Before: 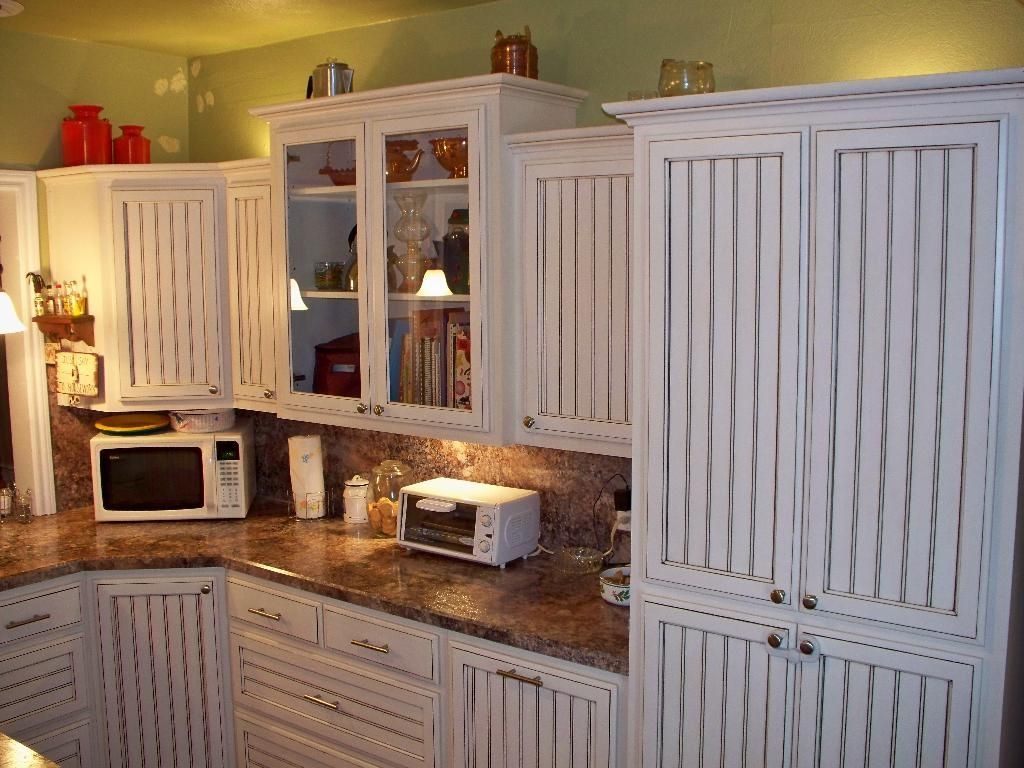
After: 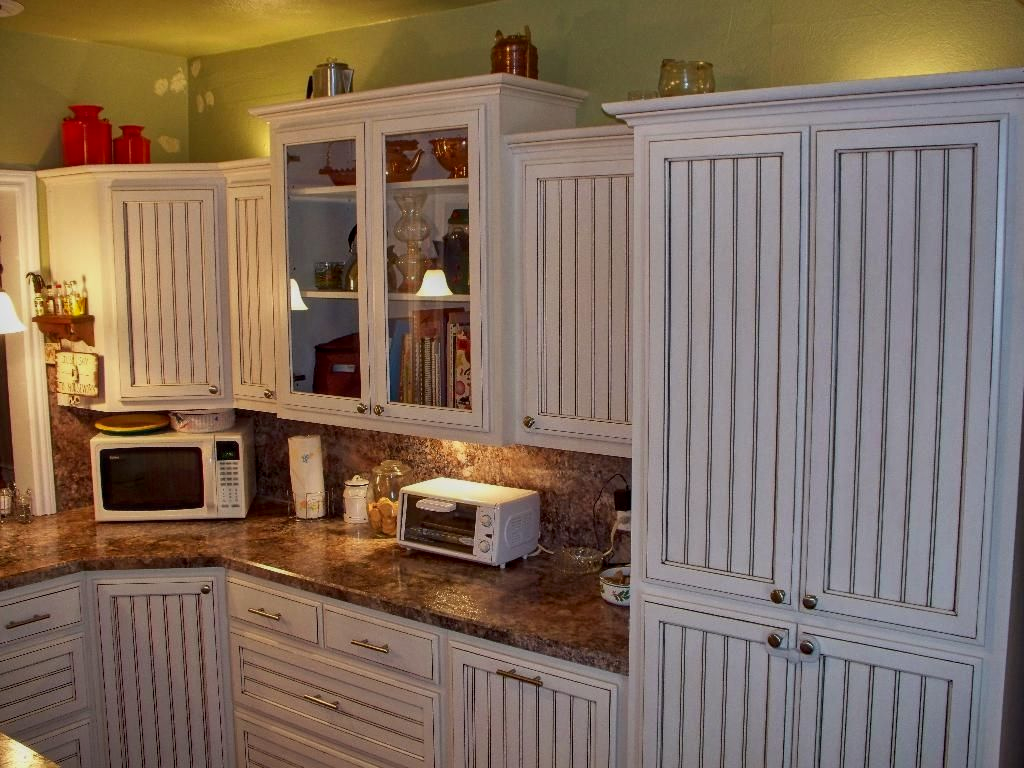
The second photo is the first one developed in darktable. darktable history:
shadows and highlights: shadows 80.73, white point adjustment -9.07, highlights -61.46, soften with gaussian
local contrast: on, module defaults
